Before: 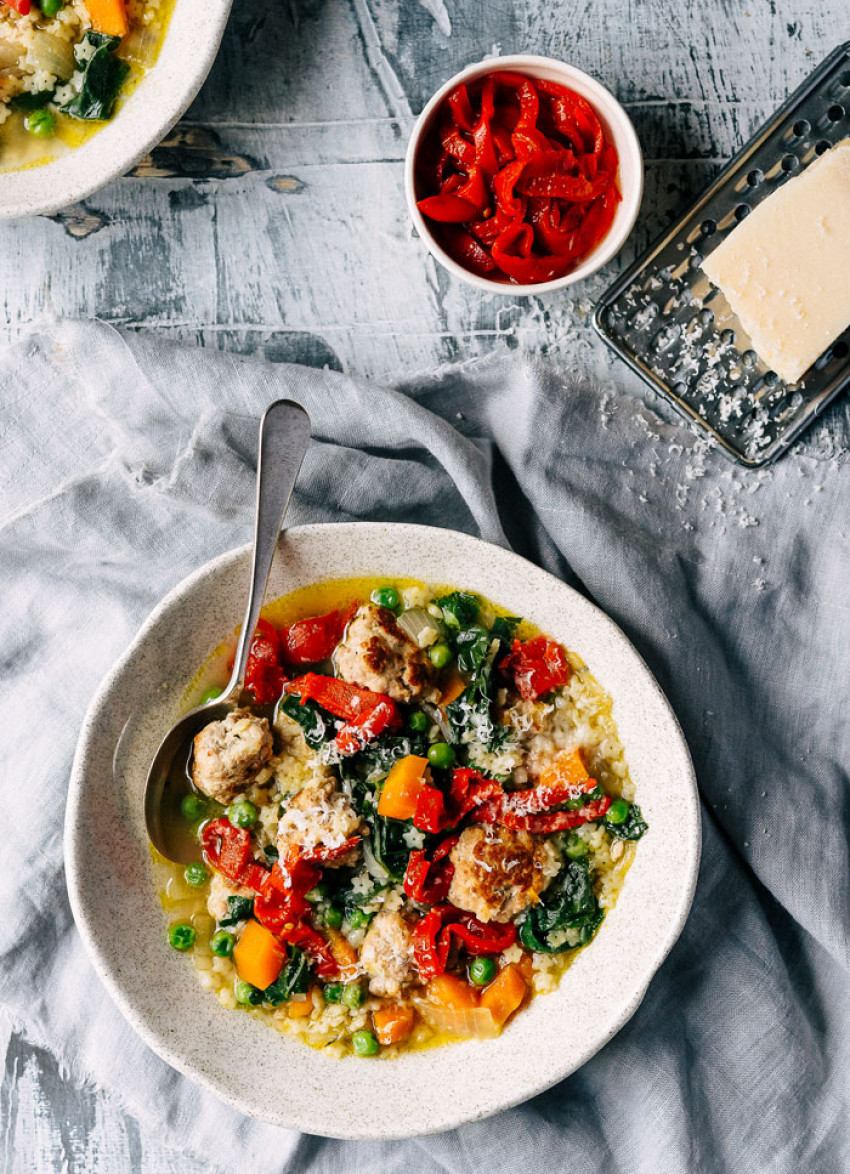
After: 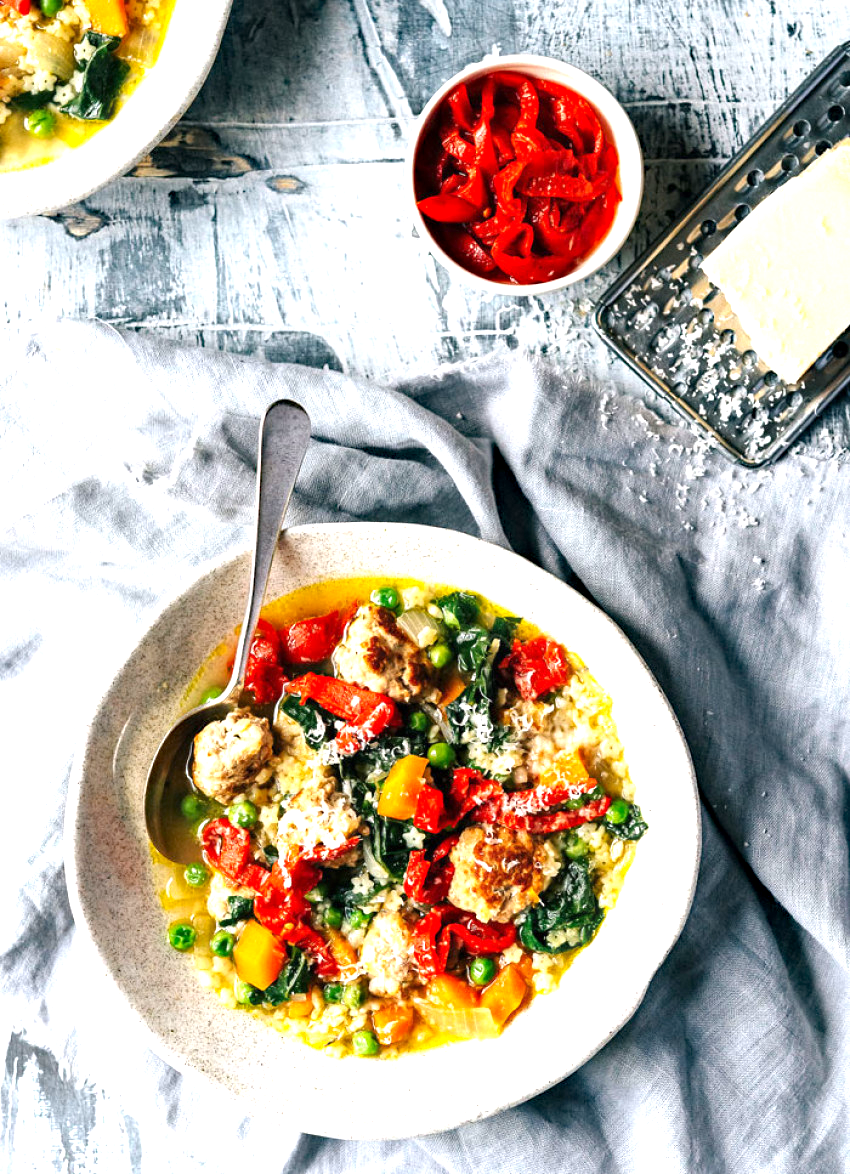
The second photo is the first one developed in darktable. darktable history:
haze removal: compatibility mode true, adaptive false
exposure: black level correction 0, exposure 1 EV, compensate exposure bias true, compensate highlight preservation false
